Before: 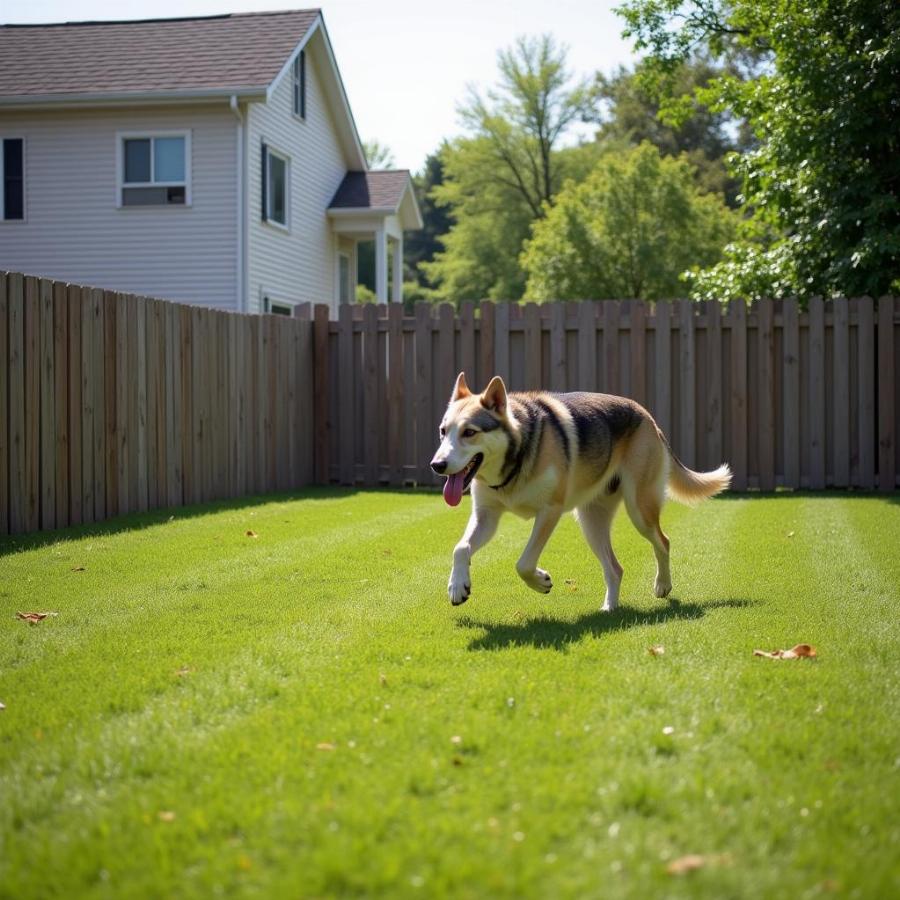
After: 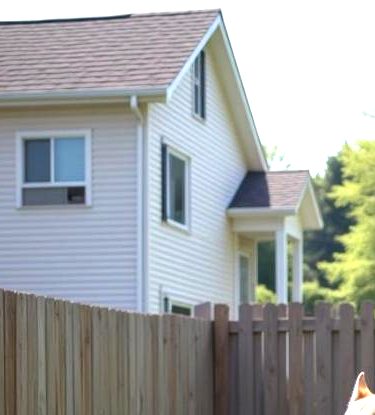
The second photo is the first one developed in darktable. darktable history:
crop and rotate: left 11.212%, top 0.046%, right 47.12%, bottom 53.816%
exposure: black level correction 0, exposure 1.001 EV, compensate highlight preservation false
color zones: curves: ch0 [(0, 0.558) (0.143, 0.559) (0.286, 0.529) (0.429, 0.505) (0.571, 0.5) (0.714, 0.5) (0.857, 0.5) (1, 0.558)]; ch1 [(0, 0.469) (0.01, 0.469) (0.12, 0.446) (0.248, 0.469) (0.5, 0.5) (0.748, 0.5) (0.99, 0.469) (1, 0.469)]
color balance rgb: perceptual saturation grading › global saturation 0.403%, perceptual brilliance grading › global brilliance 2.665%, perceptual brilliance grading › highlights -3.381%, perceptual brilliance grading › shadows 3.649%, saturation formula JzAzBz (2021)
